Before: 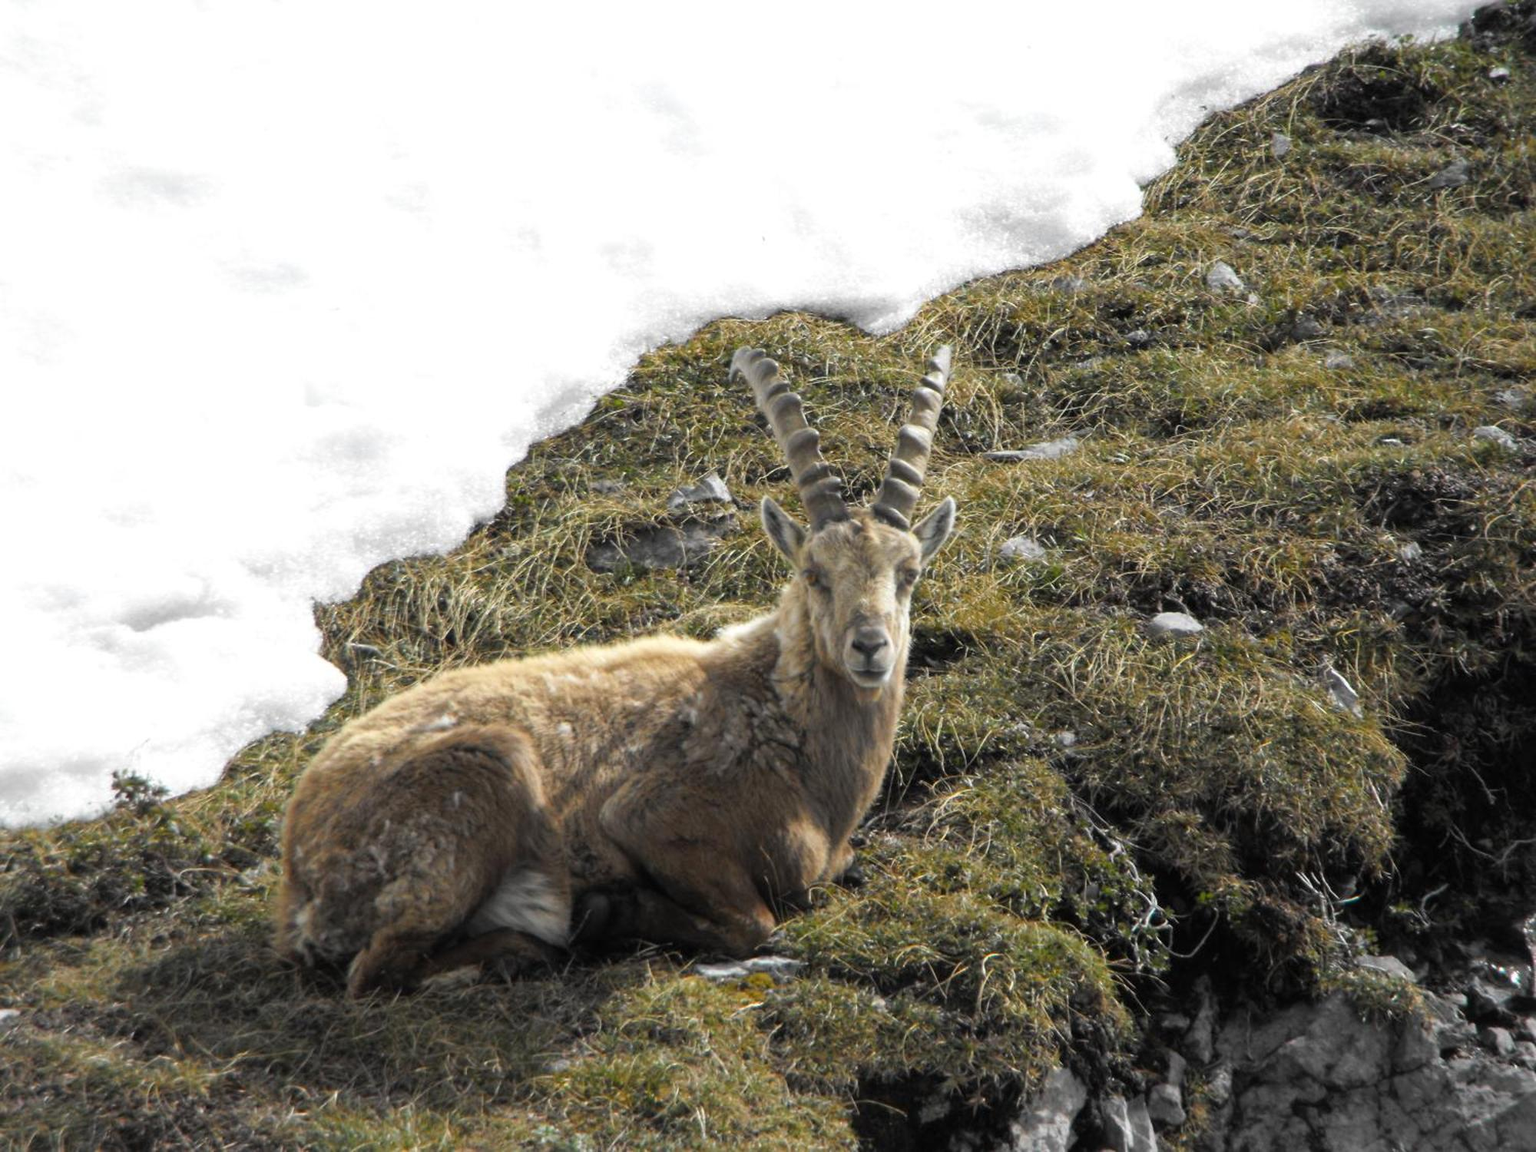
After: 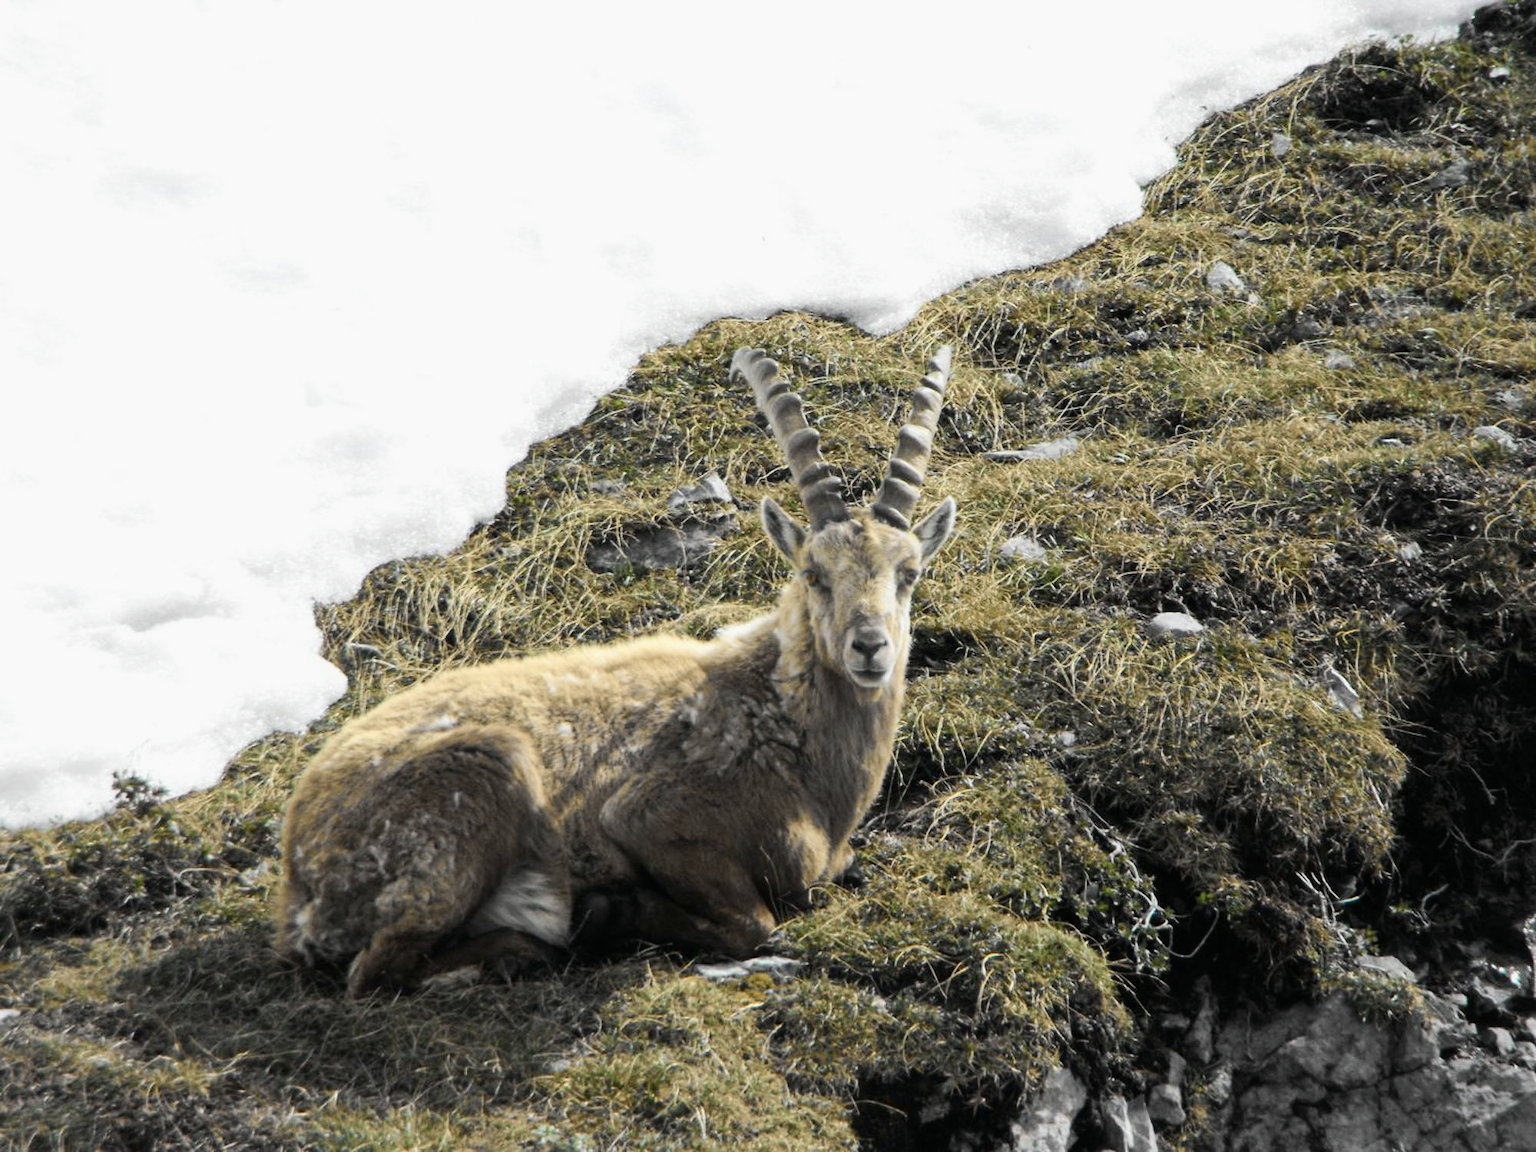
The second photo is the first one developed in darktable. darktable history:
tone curve: curves: ch0 [(0, 0) (0.078, 0.052) (0.236, 0.22) (0.427, 0.472) (0.508, 0.586) (0.654, 0.742) (0.793, 0.851) (0.994, 0.974)]; ch1 [(0, 0) (0.161, 0.092) (0.35, 0.33) (0.392, 0.392) (0.456, 0.456) (0.505, 0.502) (0.537, 0.518) (0.553, 0.534) (0.602, 0.579) (0.718, 0.718) (1, 1)]; ch2 [(0, 0) (0.346, 0.362) (0.411, 0.412) (0.502, 0.502) (0.531, 0.521) (0.586, 0.59) (0.621, 0.604) (1, 1)], color space Lab, independent channels, preserve colors none
